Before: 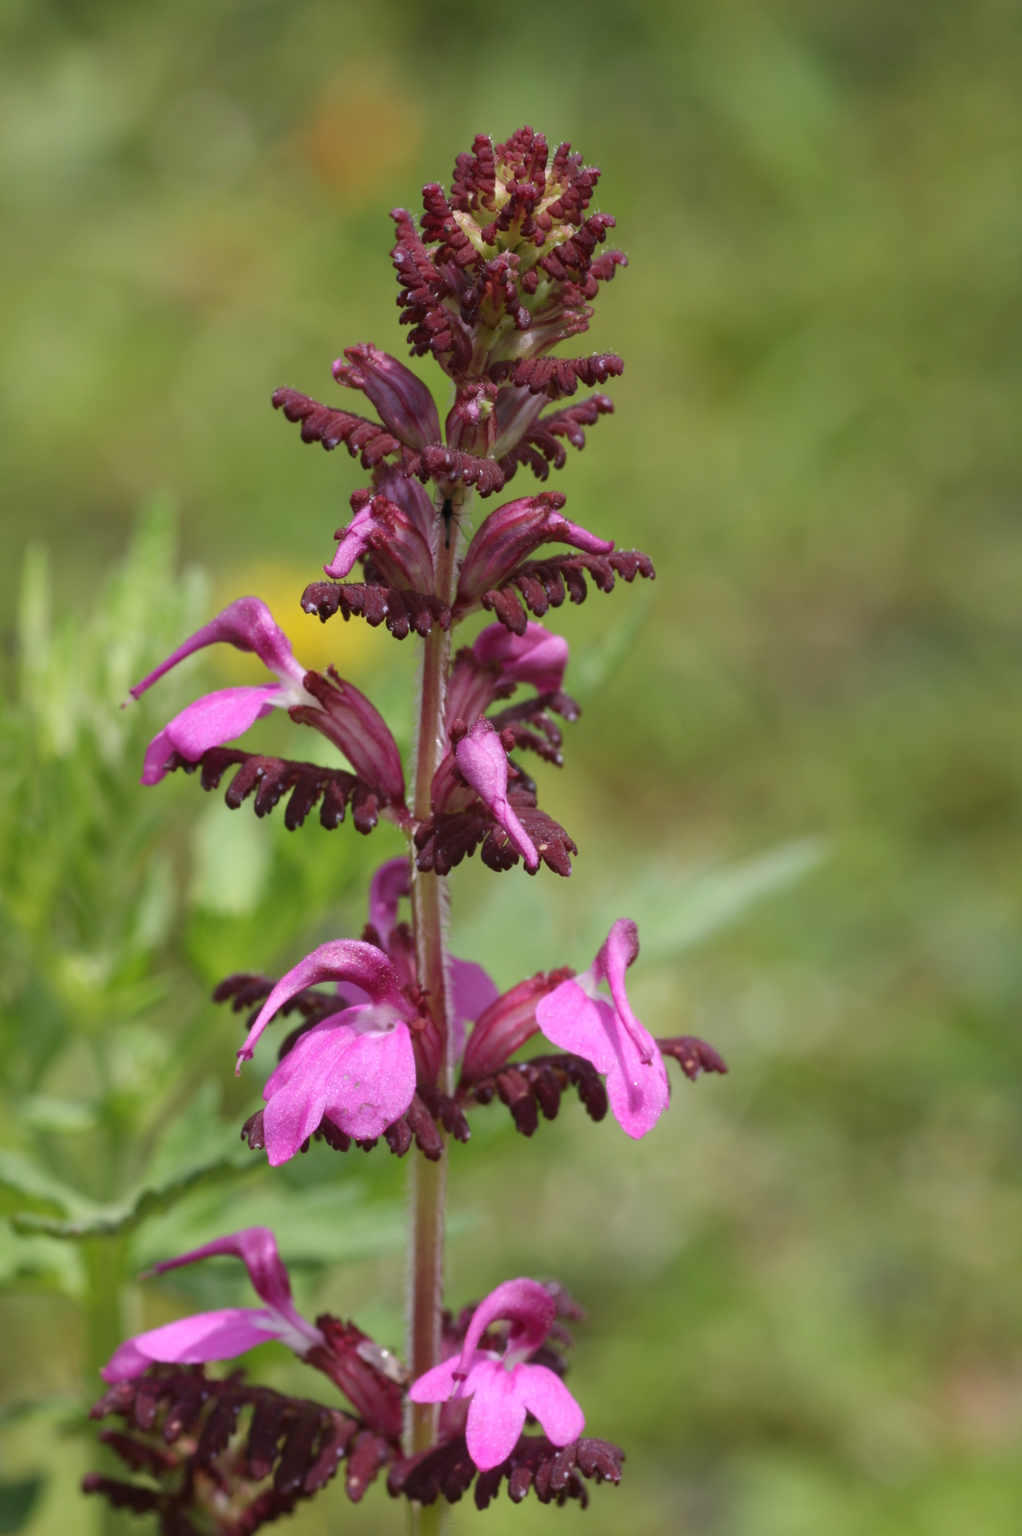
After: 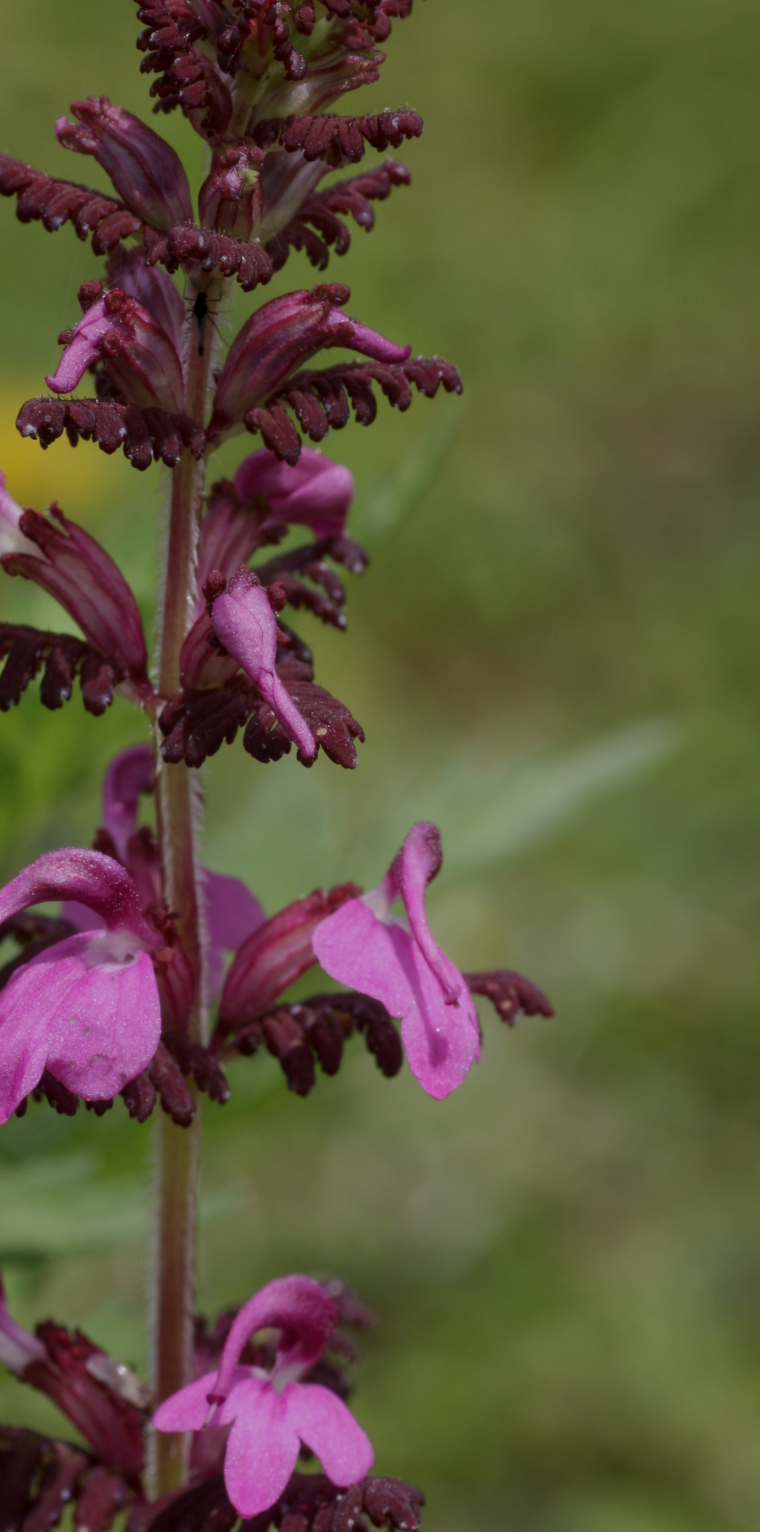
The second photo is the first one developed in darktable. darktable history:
crop and rotate: left 28.189%, top 17.426%, right 12.747%, bottom 3.426%
exposure: exposure -0.904 EV, compensate exposure bias true, compensate highlight preservation false
local contrast: highlights 100%, shadows 100%, detail 120%, midtone range 0.2
